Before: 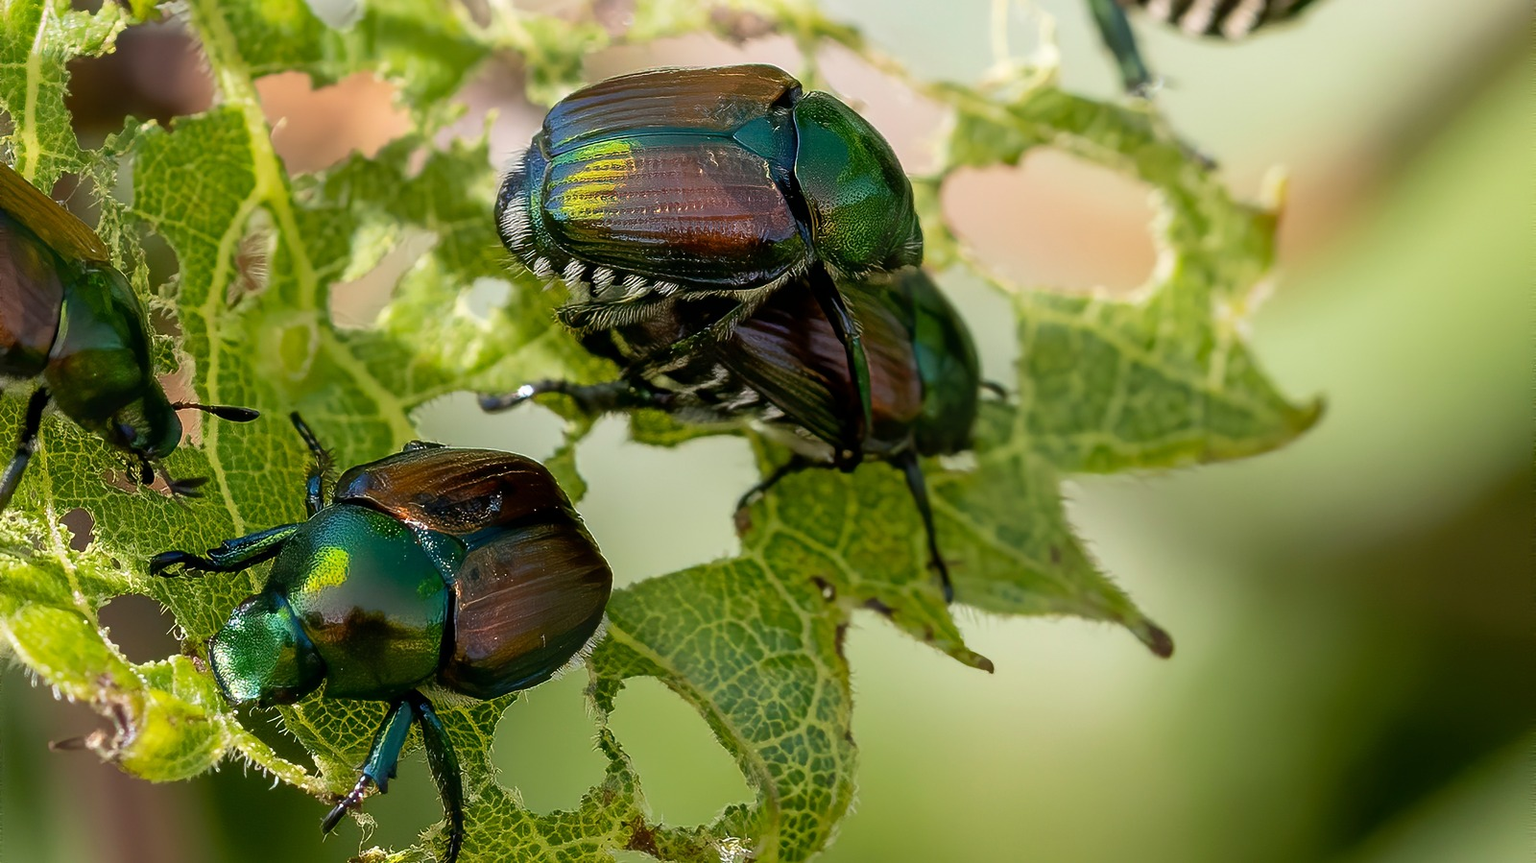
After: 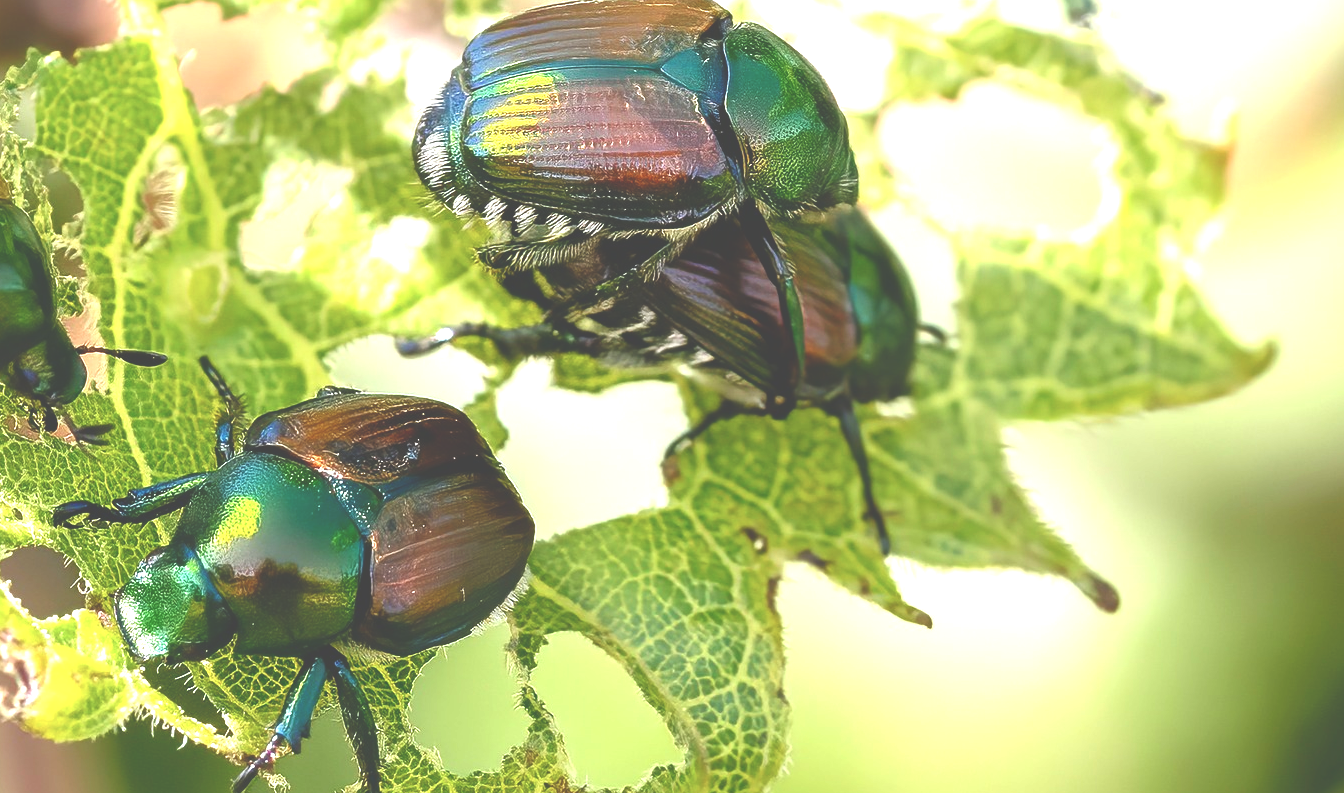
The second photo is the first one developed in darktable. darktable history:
crop: left 6.446%, top 8.188%, right 9.538%, bottom 3.548%
exposure: black level correction -0.023, exposure 1.397 EV, compensate highlight preservation false
color balance rgb: perceptual saturation grading › global saturation 20%, perceptual saturation grading › highlights -25%, perceptual saturation grading › shadows 25%
